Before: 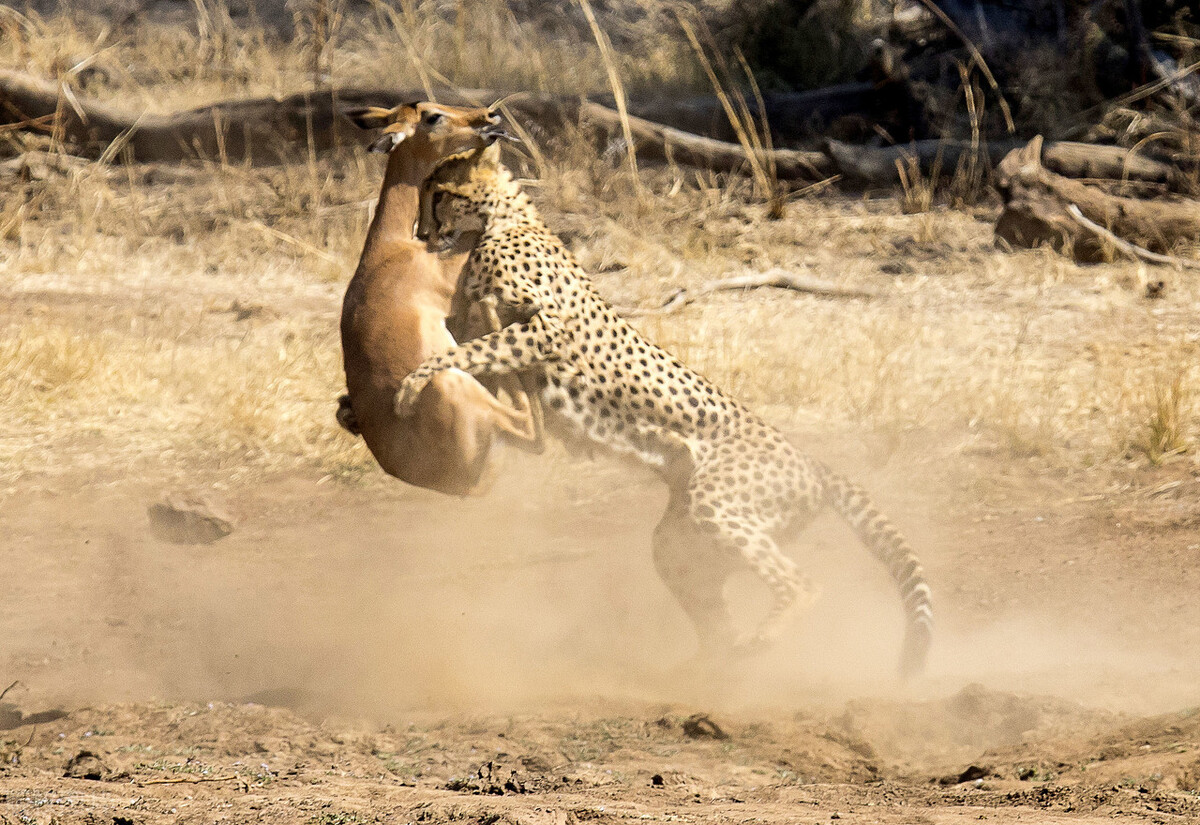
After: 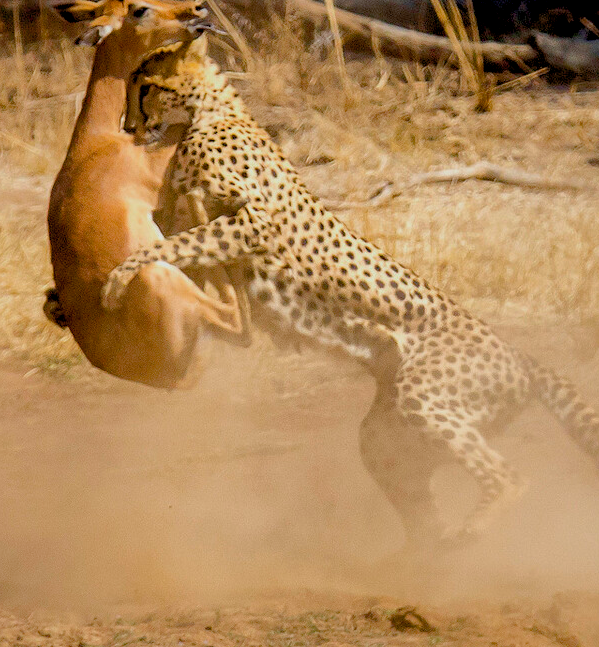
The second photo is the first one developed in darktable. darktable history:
crop and rotate: angle 0.014°, left 24.454%, top 13.05%, right 25.56%, bottom 8.385%
color balance rgb: global offset › luminance -0.289%, global offset › hue 260.58°, linear chroma grading › global chroma -0.798%, perceptual saturation grading › global saturation 35.133%, perceptual saturation grading › highlights -29.793%, perceptual saturation grading › shadows 34.817%, contrast -9.515%
shadows and highlights: shadows 40.16, highlights -59.71
